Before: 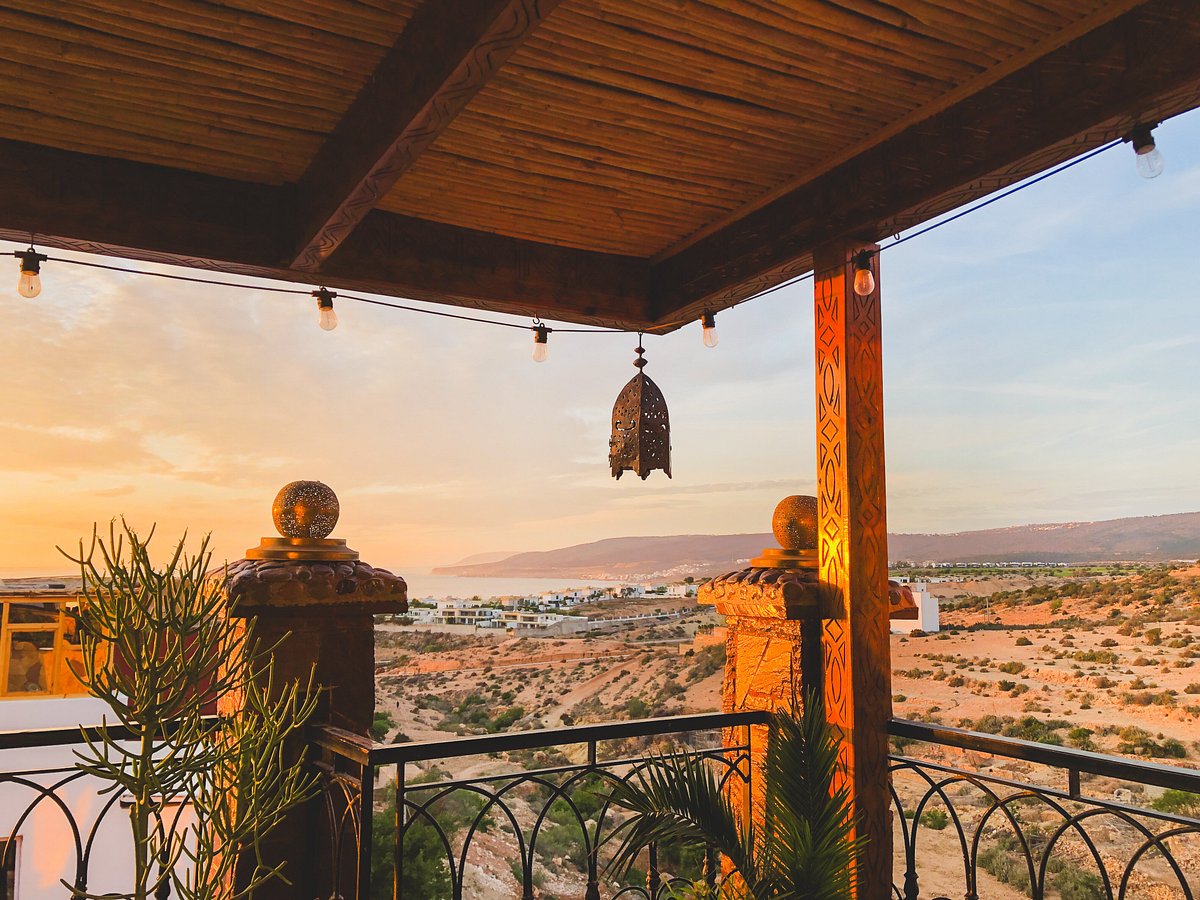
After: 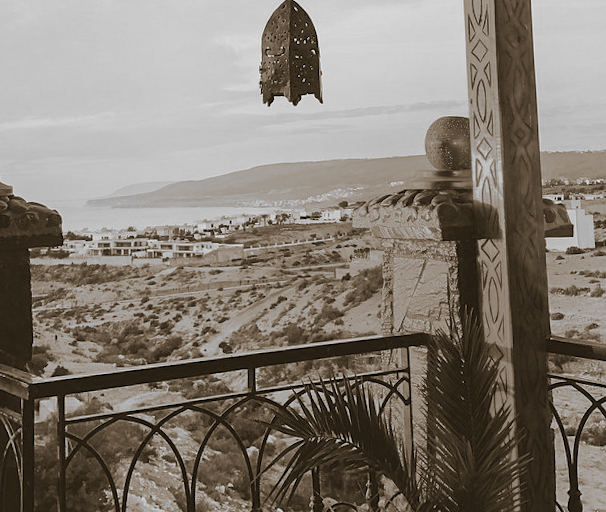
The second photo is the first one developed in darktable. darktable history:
split-toning: shadows › hue 37.98°, highlights › hue 185.58°, balance -55.261
crop: left 29.672%, top 41.786%, right 20.851%, bottom 3.487%
rotate and perspective: rotation -1.75°, automatic cropping off
color calibration: output gray [0.21, 0.42, 0.37, 0], gray › normalize channels true, illuminant same as pipeline (D50), adaptation XYZ, x 0.346, y 0.359, gamut compression 0
